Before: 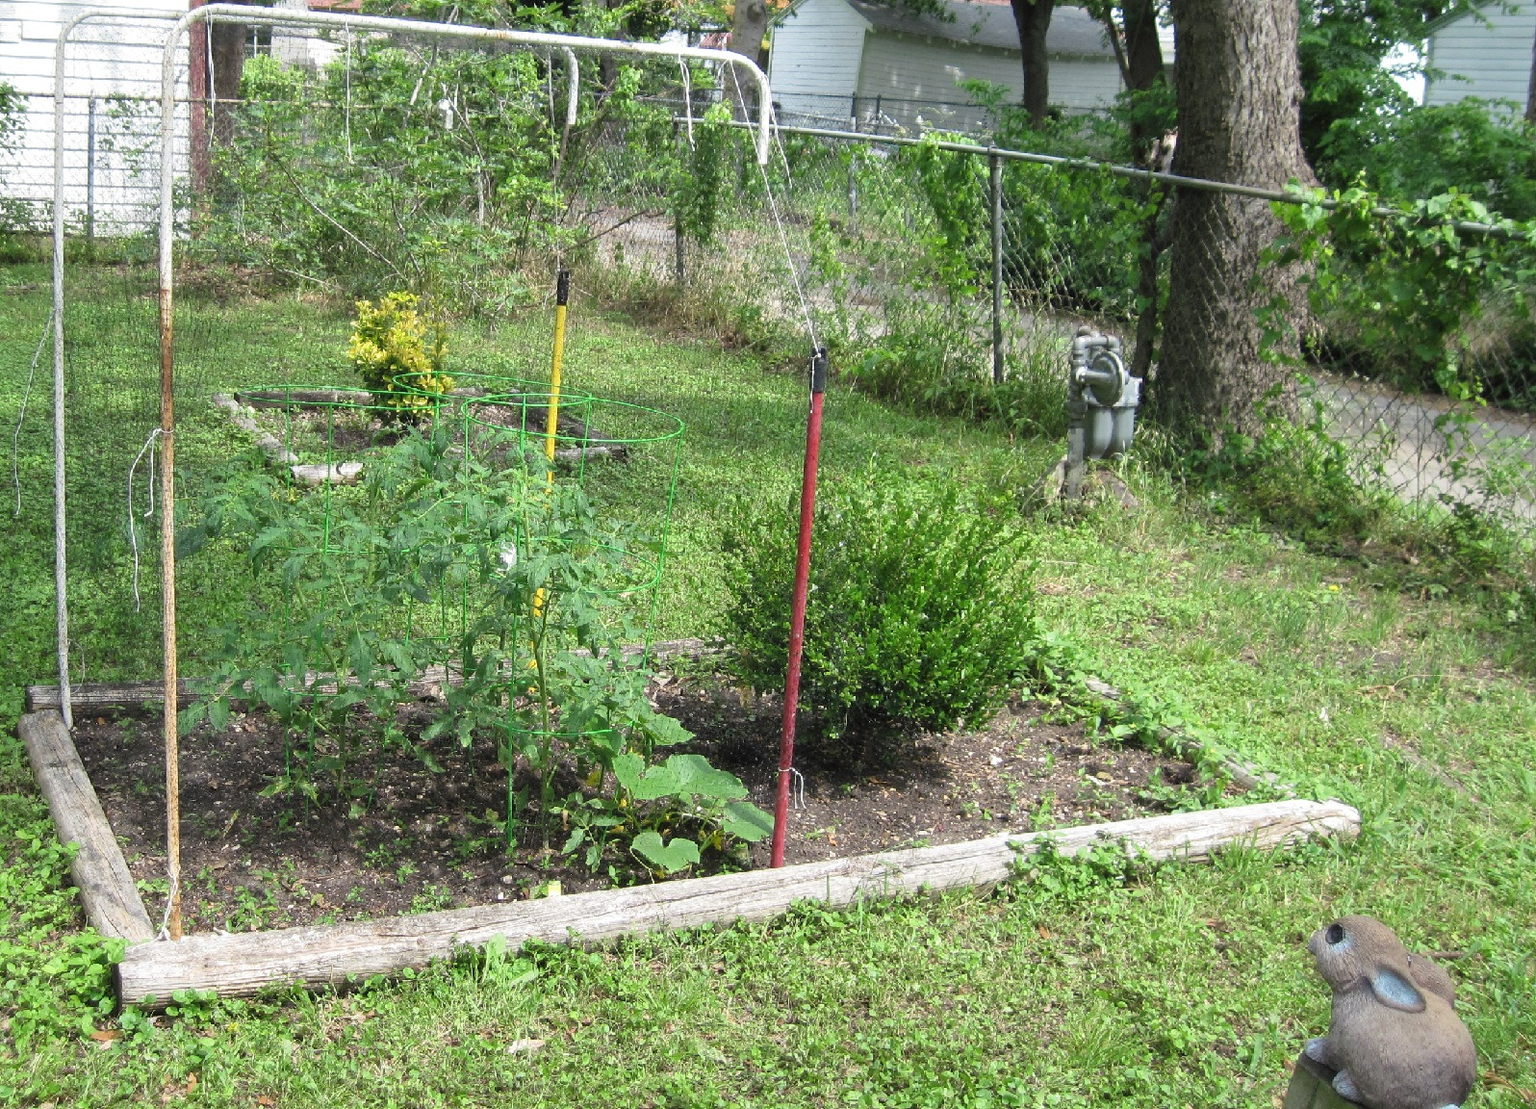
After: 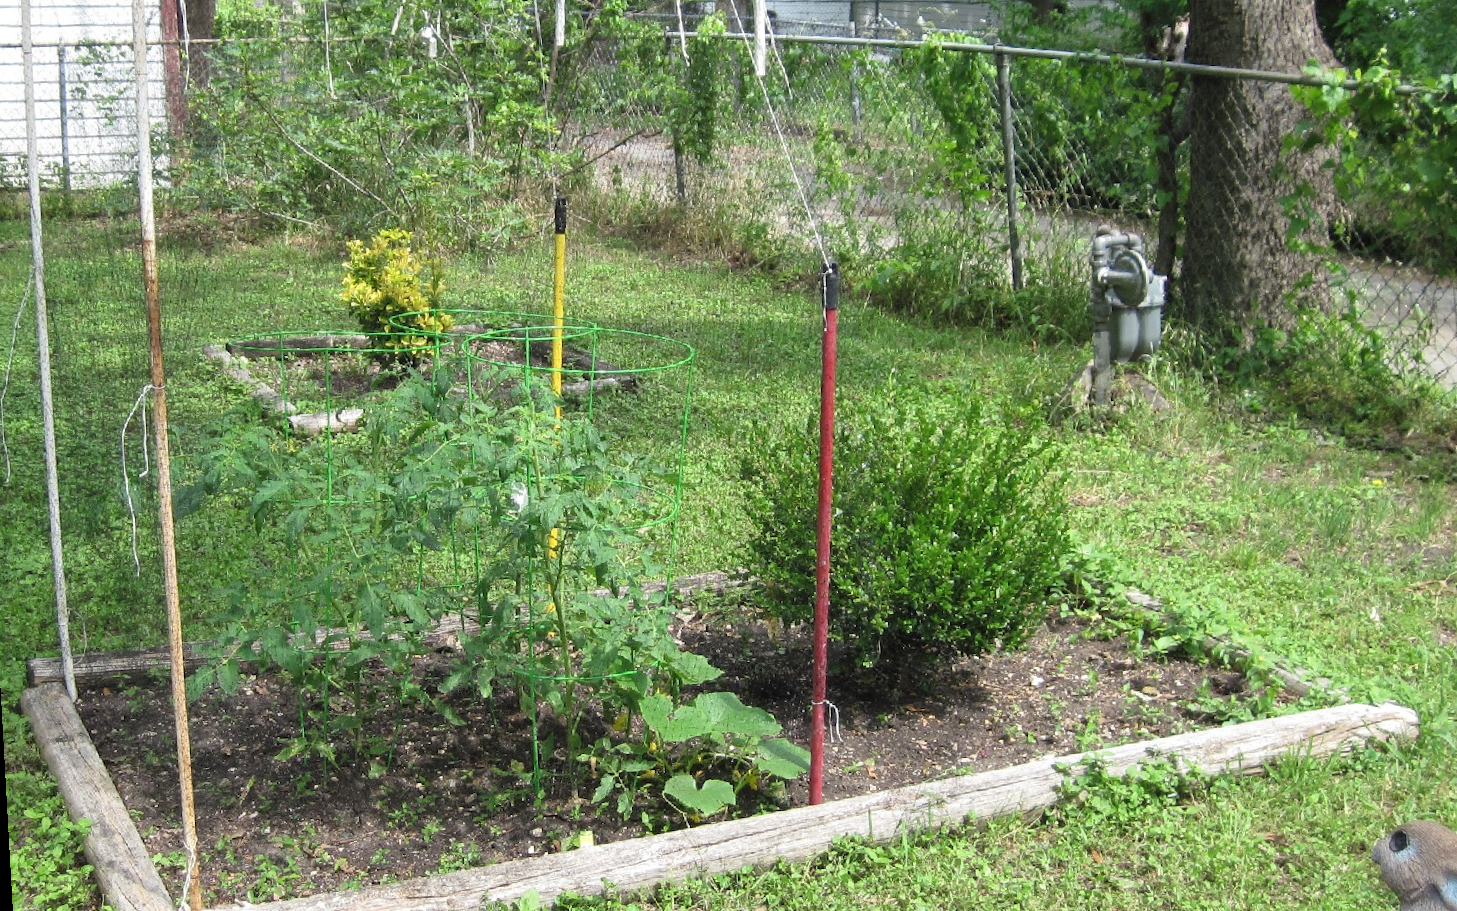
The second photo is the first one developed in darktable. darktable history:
crop and rotate: left 2.425%, top 11.305%, right 9.6%, bottom 15.08%
tone equalizer: on, module defaults
rotate and perspective: rotation -3.18°, automatic cropping off
